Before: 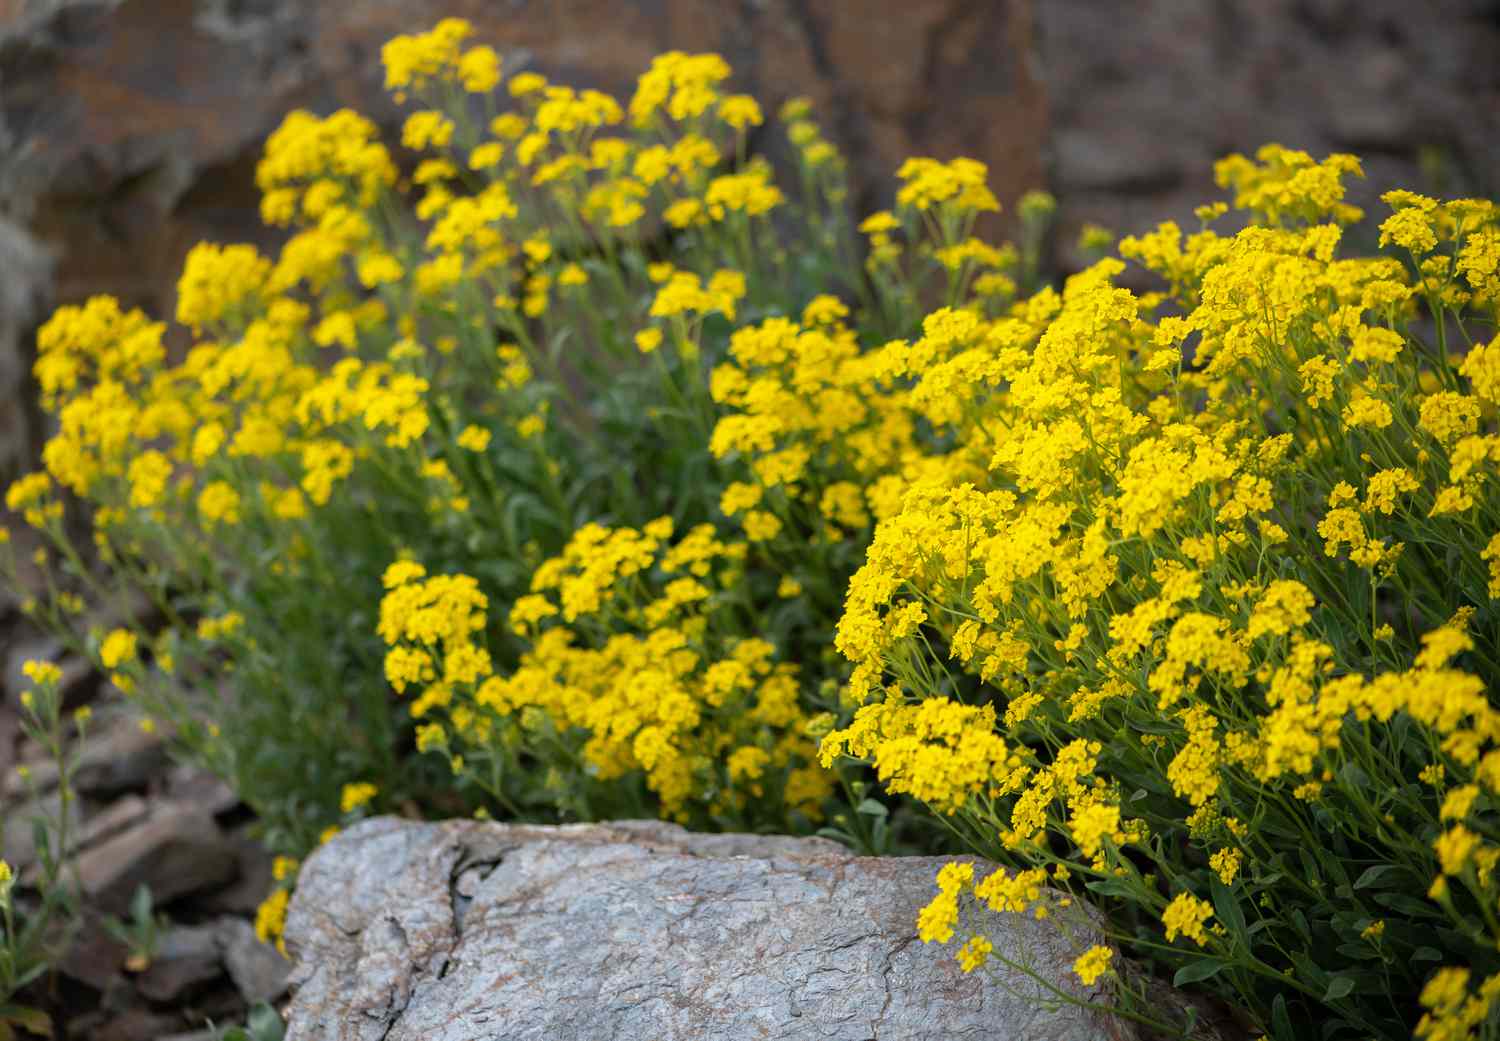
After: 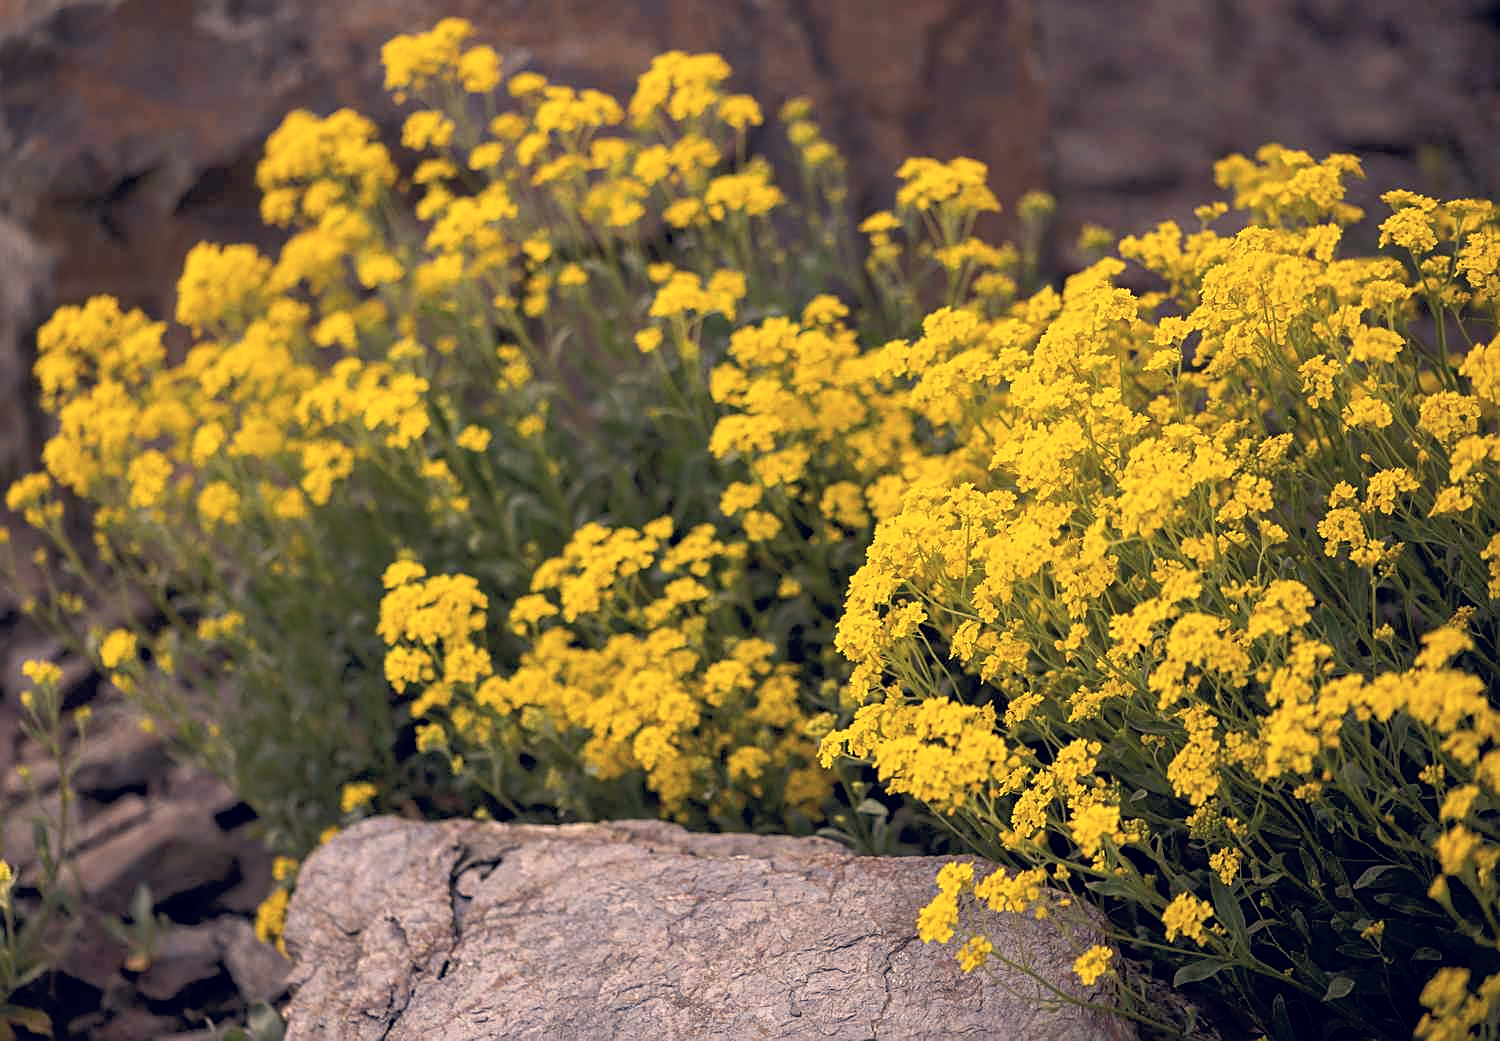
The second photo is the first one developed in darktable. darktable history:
tone equalizer: -8 EV -1.84 EV, -7 EV -1.14 EV, -6 EV -1.61 EV, mask exposure compensation -0.496 EV
sharpen: on, module defaults
color correction: highlights a* 20.07, highlights b* 27.8, shadows a* 3.37, shadows b* -17.09, saturation 0.735
